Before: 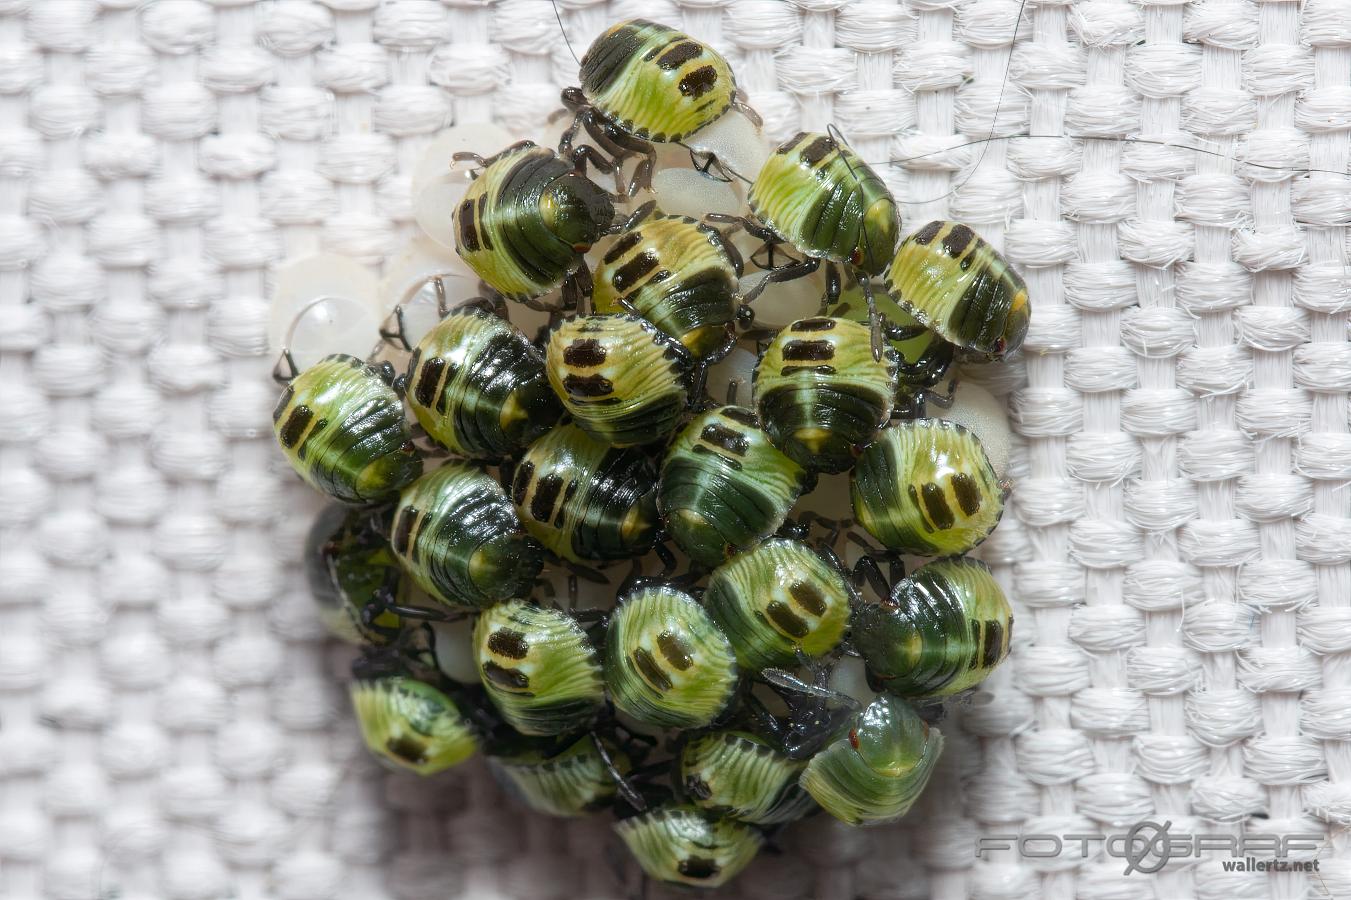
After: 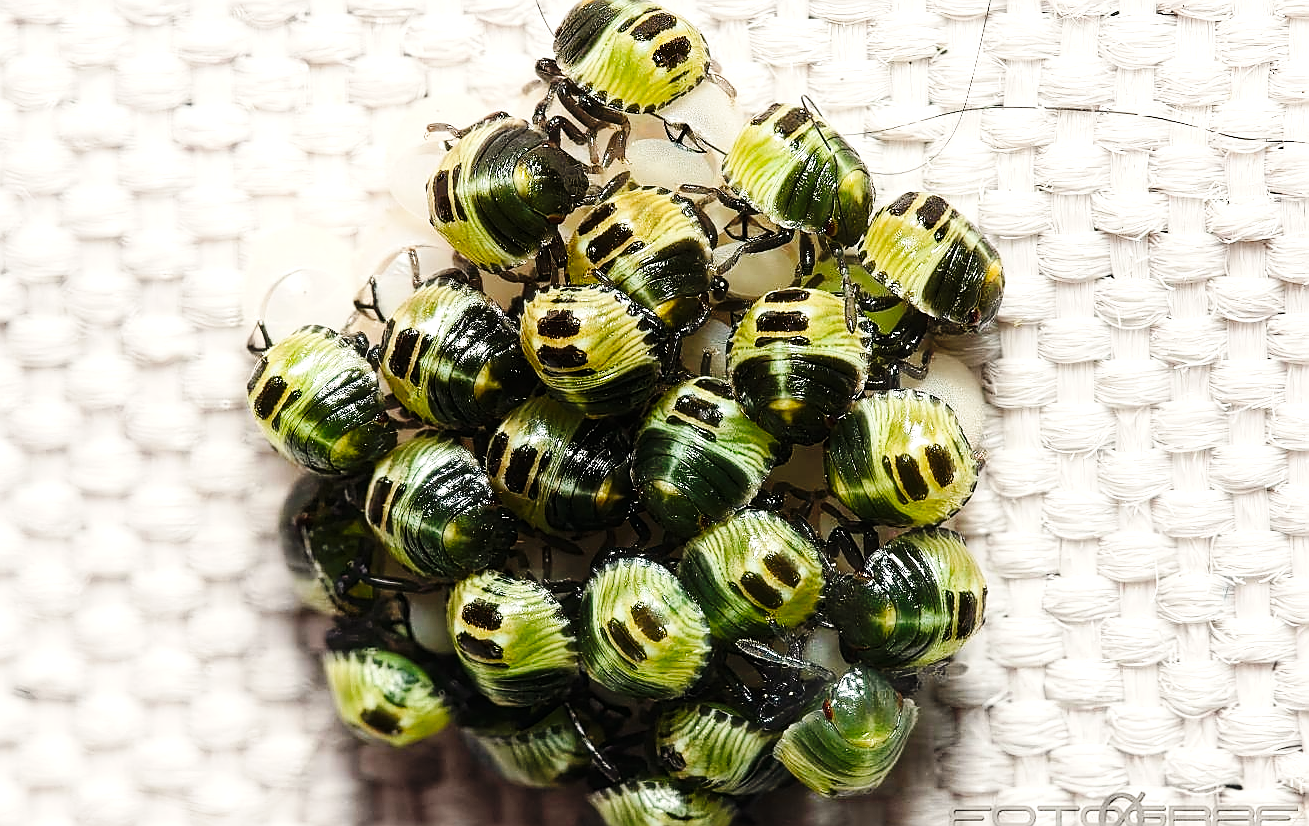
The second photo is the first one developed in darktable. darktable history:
white balance: red 1.045, blue 0.932
sharpen: radius 1.4, amount 1.25, threshold 0.7
crop: left 1.964%, top 3.251%, right 1.122%, bottom 4.933%
tone equalizer: -8 EV -0.417 EV, -7 EV -0.389 EV, -6 EV -0.333 EV, -5 EV -0.222 EV, -3 EV 0.222 EV, -2 EV 0.333 EV, -1 EV 0.389 EV, +0 EV 0.417 EV, edges refinement/feathering 500, mask exposure compensation -1.57 EV, preserve details no
base curve: curves: ch0 [(0, 0) (0.036, 0.025) (0.121, 0.166) (0.206, 0.329) (0.605, 0.79) (1, 1)], preserve colors none
